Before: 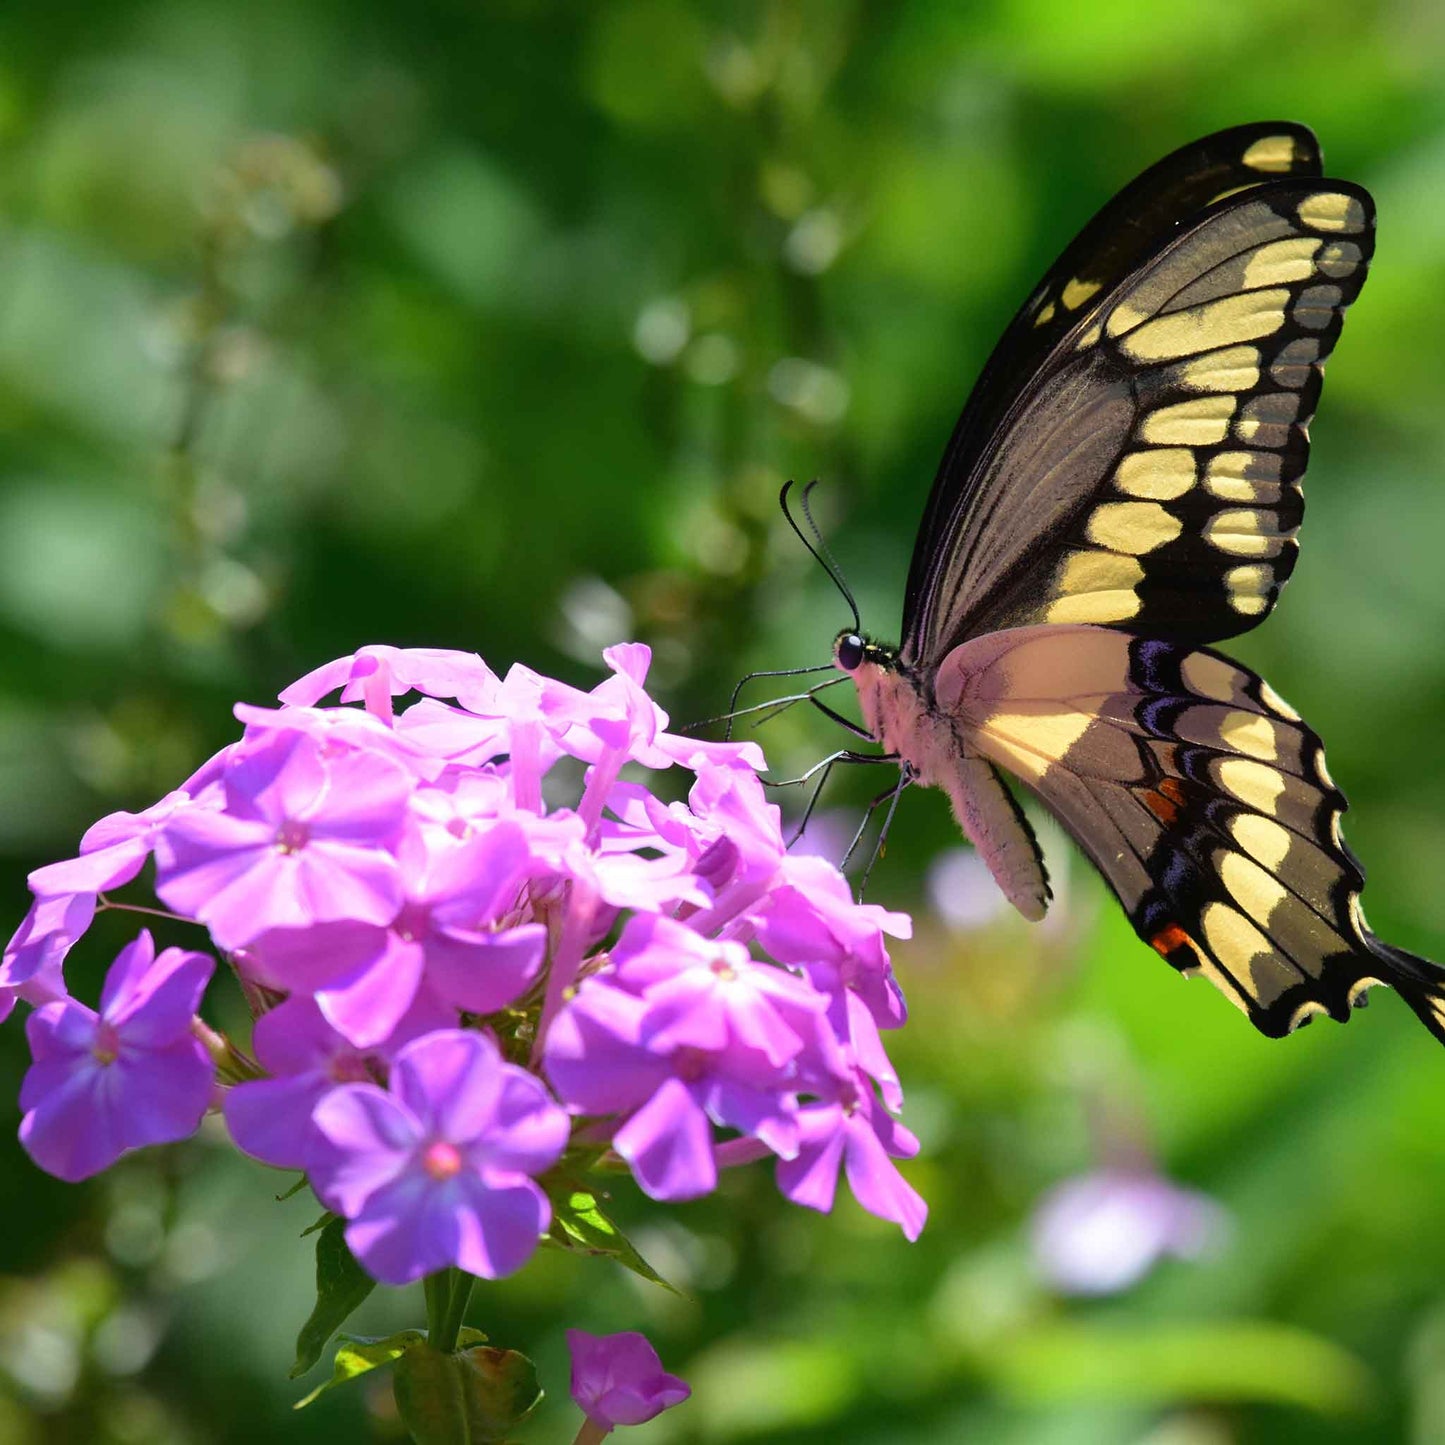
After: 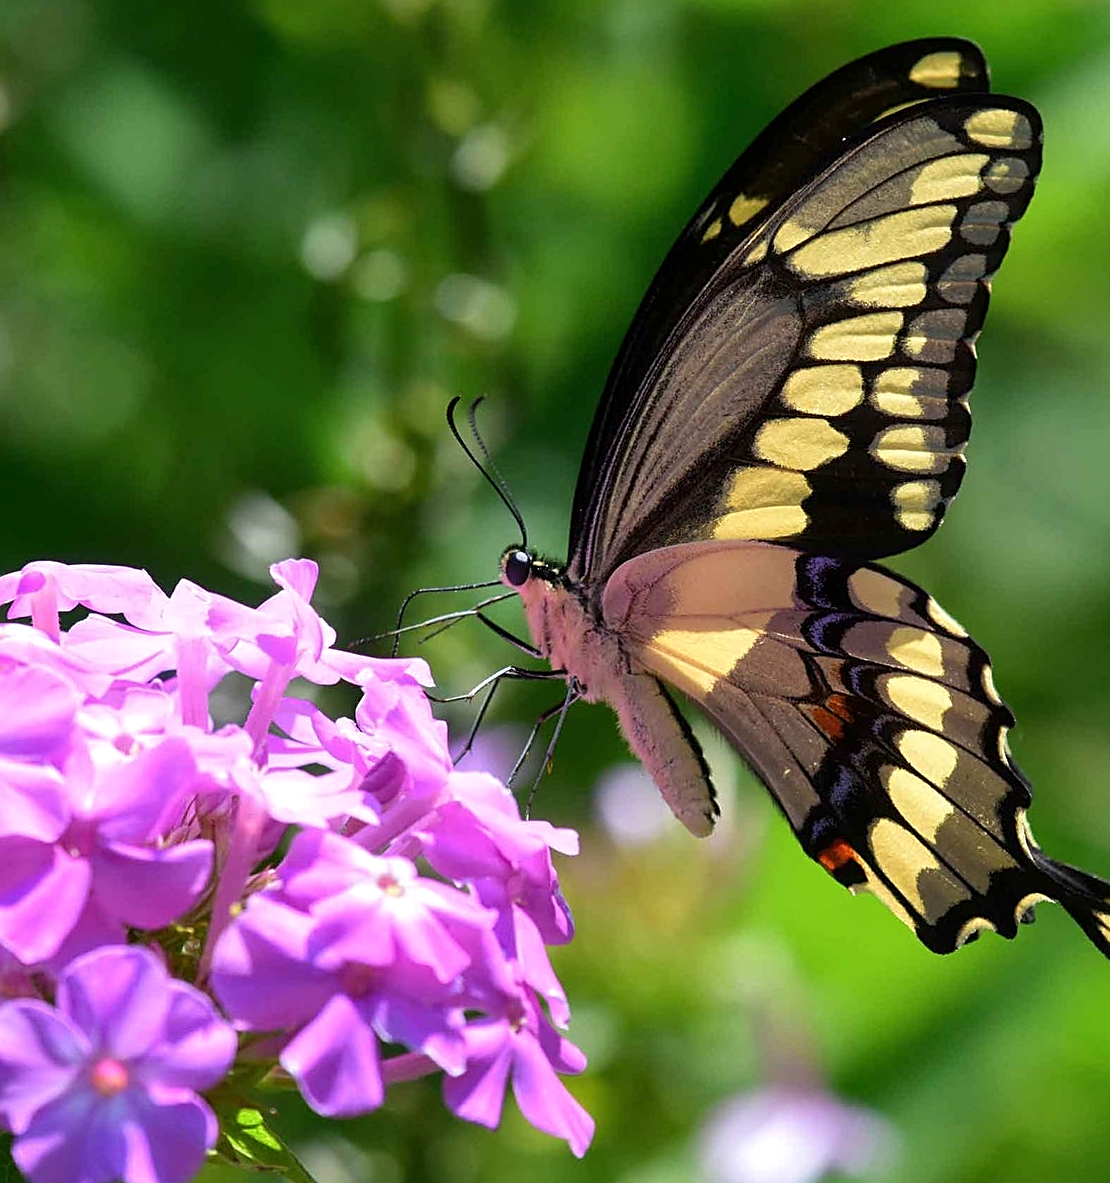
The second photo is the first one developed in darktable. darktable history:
exposure: black level correction 0, compensate exposure bias true, compensate highlight preservation false
crop: left 23.095%, top 5.827%, bottom 11.854%
local contrast: highlights 100%, shadows 100%, detail 120%, midtone range 0.2
sharpen: on, module defaults
